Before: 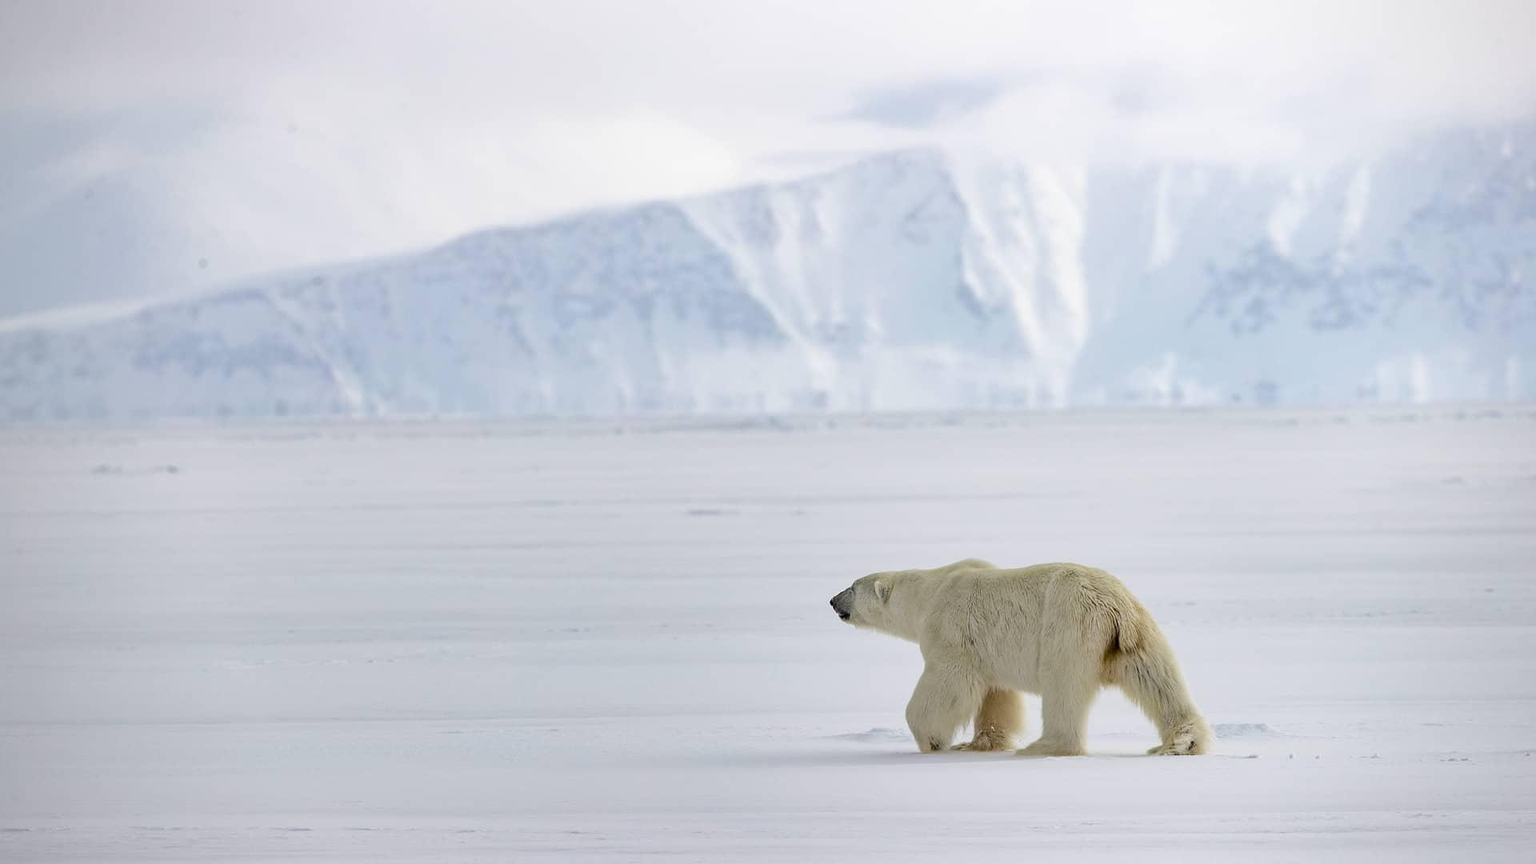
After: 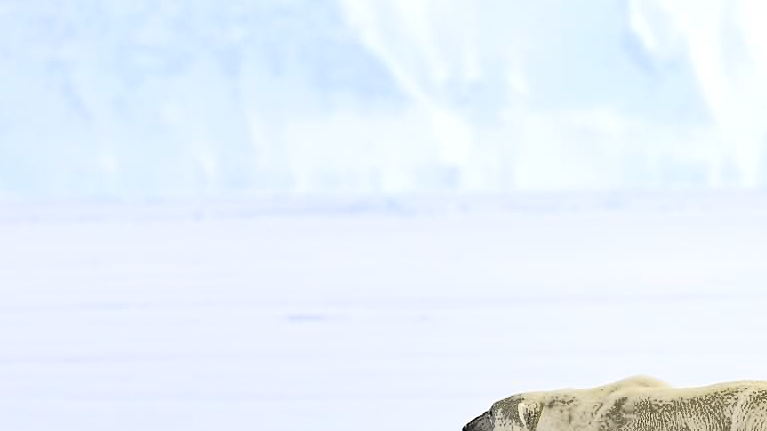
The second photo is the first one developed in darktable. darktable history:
contrast brightness saturation: contrast 0.2, brightness 0.16, saturation 0.22
fill light: exposure -0.73 EV, center 0.69, width 2.2
tone equalizer: -8 EV -0.75 EV, -7 EV -0.7 EV, -6 EV -0.6 EV, -5 EV -0.4 EV, -3 EV 0.4 EV, -2 EV 0.6 EV, -1 EV 0.7 EV, +0 EV 0.75 EV, edges refinement/feathering 500, mask exposure compensation -1.57 EV, preserve details no
sharpen: radius 1.864, amount 0.398, threshold 1.271
crop: left 30%, top 30%, right 30%, bottom 30%
tone curve: curves: ch0 [(0, 0) (0.087, 0.054) (0.281, 0.245) (0.532, 0.514) (0.835, 0.818) (0.994, 0.955)]; ch1 [(0, 0) (0.27, 0.195) (0.406, 0.435) (0.452, 0.474) (0.495, 0.5) (0.514, 0.508) (0.537, 0.556) (0.654, 0.689) (1, 1)]; ch2 [(0, 0) (0.269, 0.299) (0.459, 0.441) (0.498, 0.499) (0.523, 0.52) (0.551, 0.549) (0.633, 0.625) (0.659, 0.681) (0.718, 0.764) (1, 1)], color space Lab, independent channels, preserve colors none
